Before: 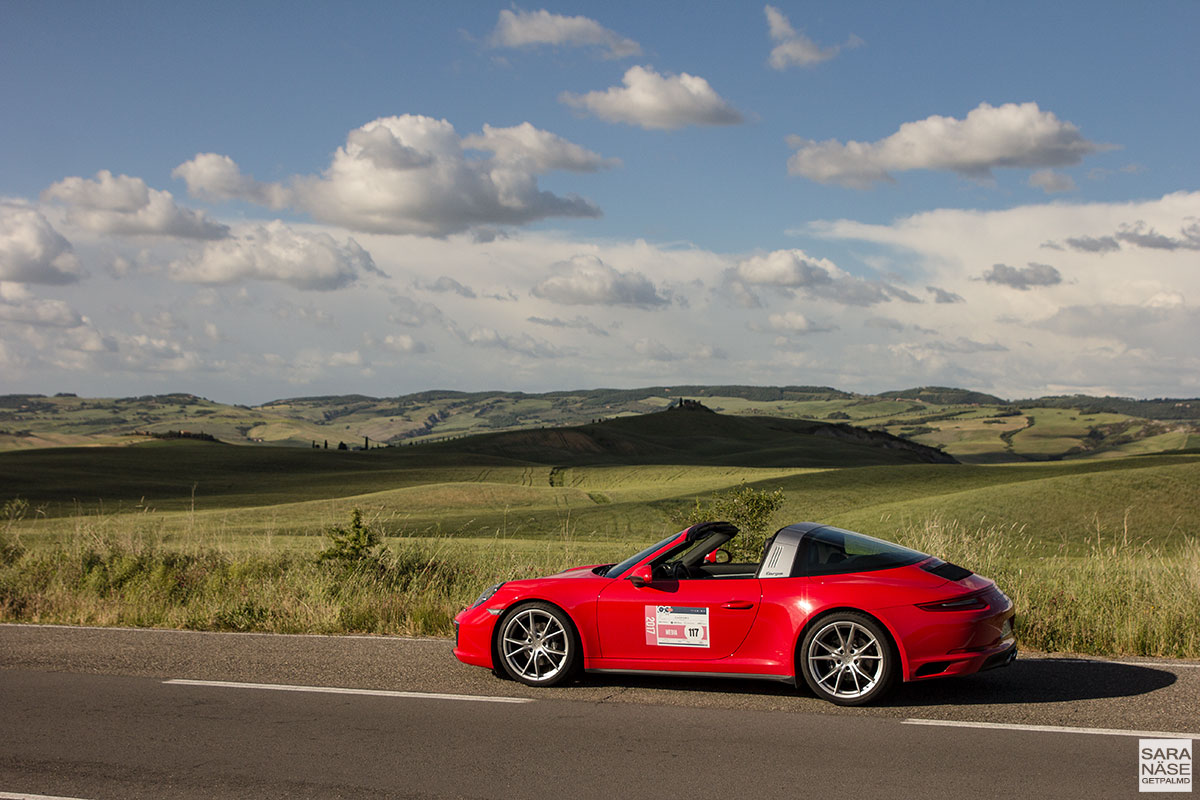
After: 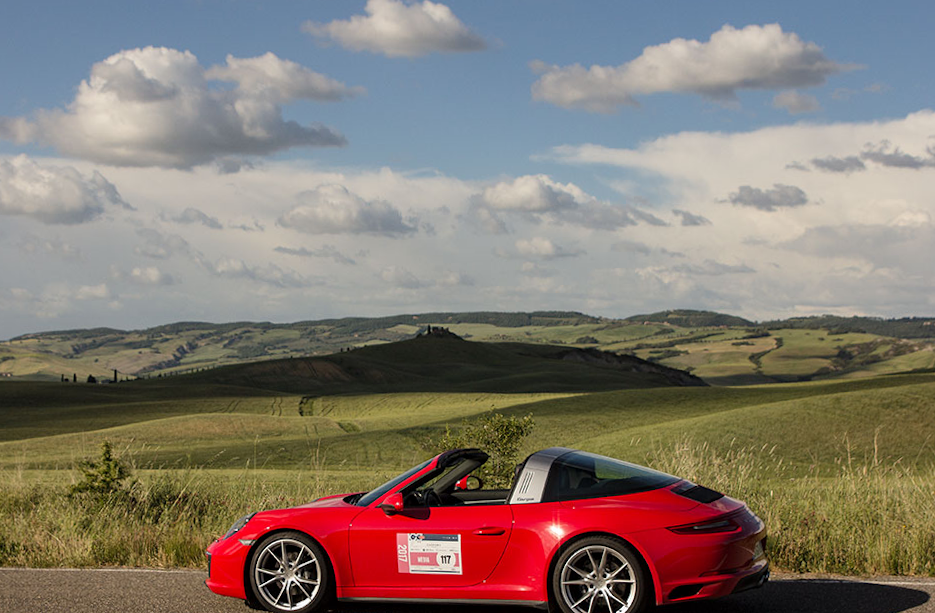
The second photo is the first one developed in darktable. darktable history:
rotate and perspective: rotation -1°, crop left 0.011, crop right 0.989, crop top 0.025, crop bottom 0.975
crop and rotate: left 20.74%, top 7.912%, right 0.375%, bottom 13.378%
